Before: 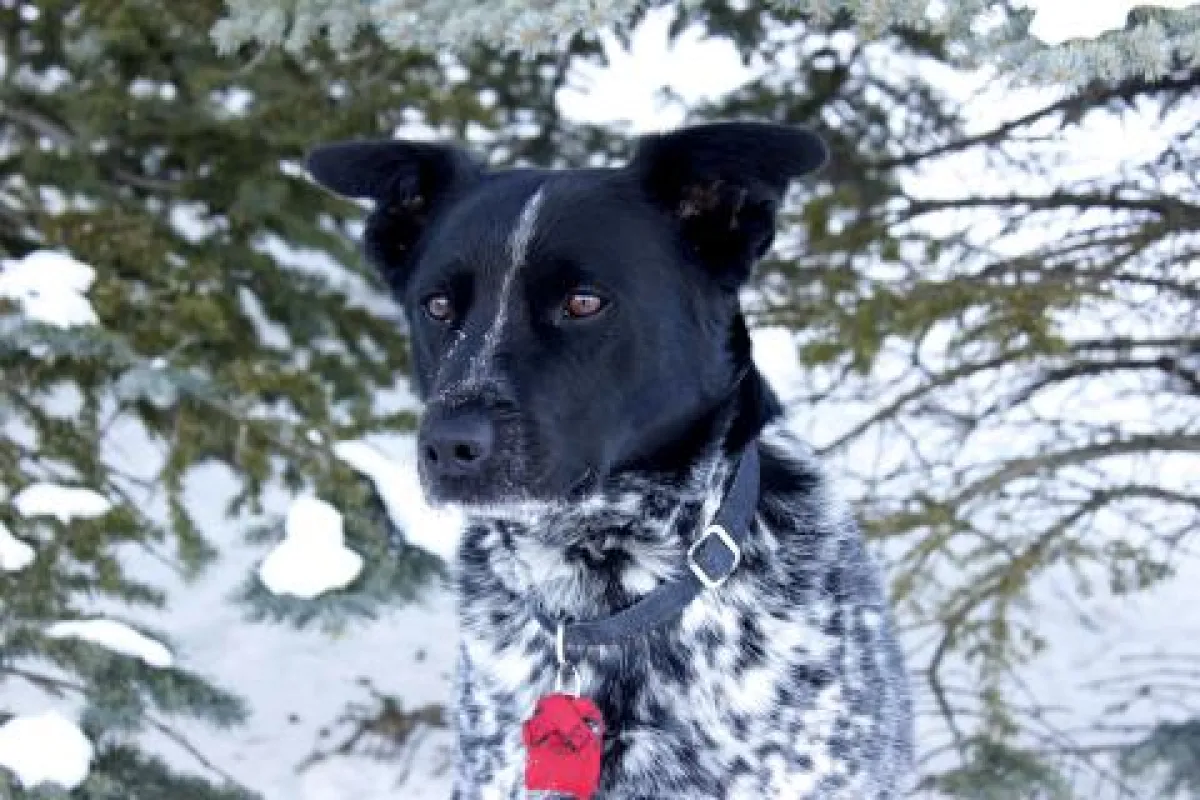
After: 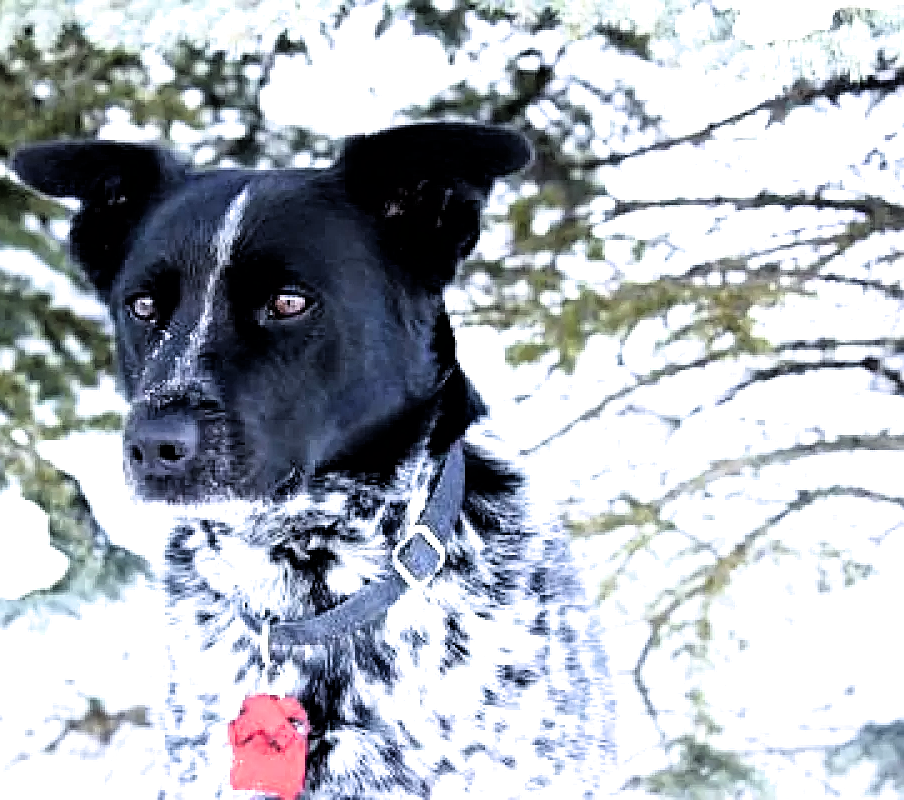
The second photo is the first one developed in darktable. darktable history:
exposure: black level correction 0, exposure 1 EV, compensate exposure bias true, compensate highlight preservation false
sharpen: on, module defaults
crop and rotate: left 24.6%
filmic rgb: black relative exposure -3.57 EV, white relative exposure 2.29 EV, hardness 3.41
